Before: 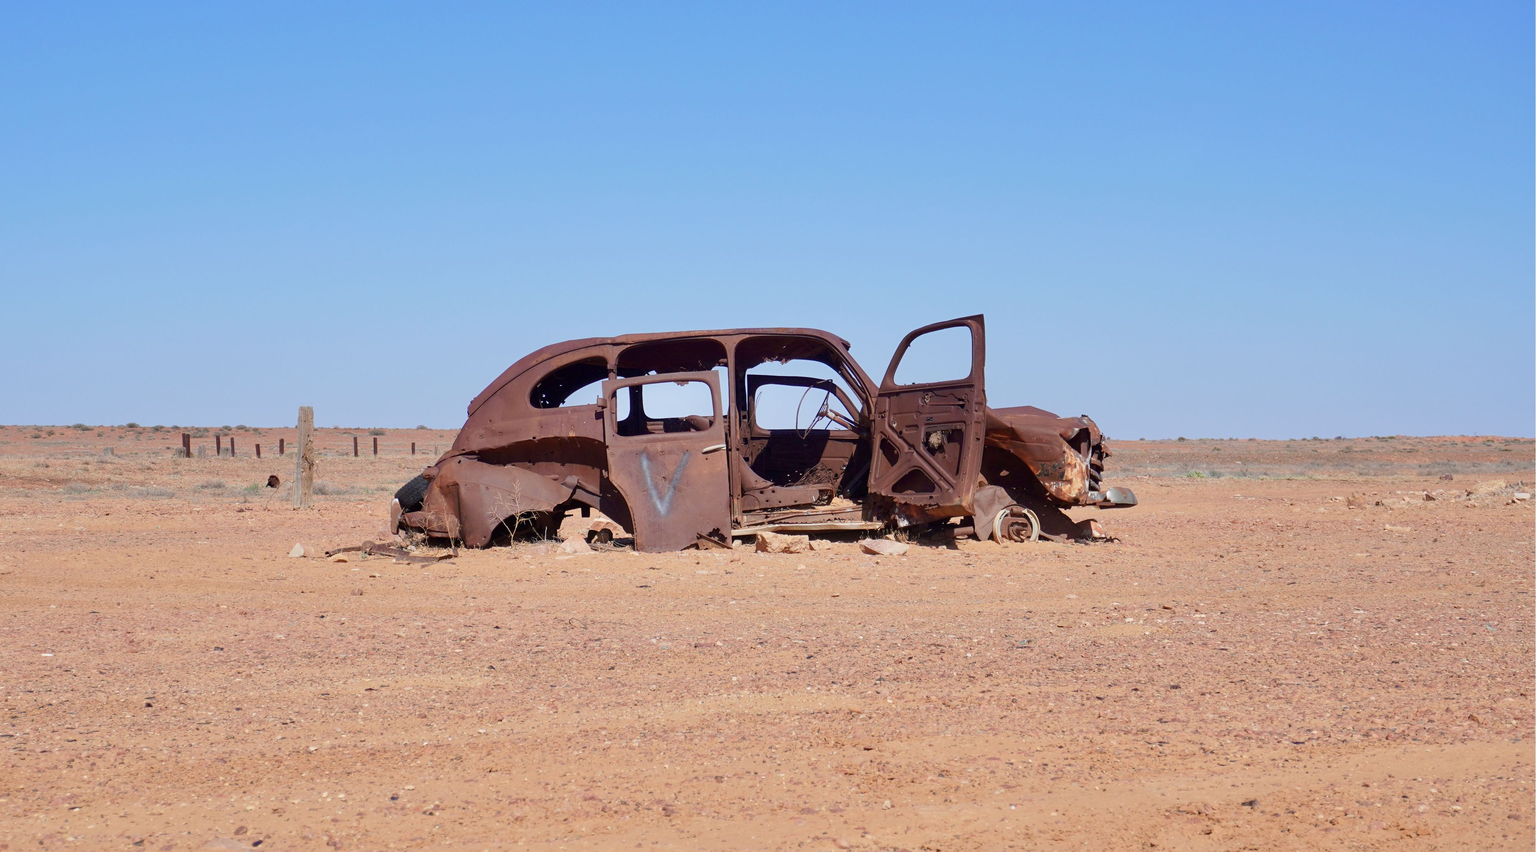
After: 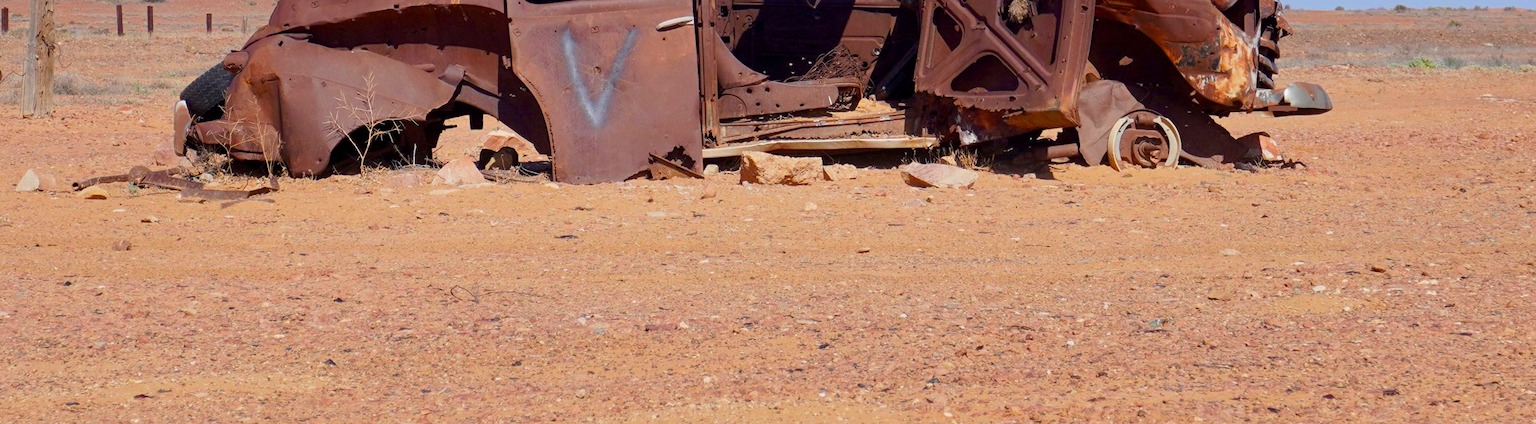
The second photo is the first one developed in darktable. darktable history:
exposure: black level correction 0.002, exposure -0.104 EV, compensate highlight preservation false
crop: left 18.14%, top 50.956%, right 17.374%, bottom 16.848%
color balance rgb: linear chroma grading › shadows -10.544%, linear chroma grading › global chroma 20.338%, perceptual saturation grading › global saturation 31.133%, global vibrance -24.916%
